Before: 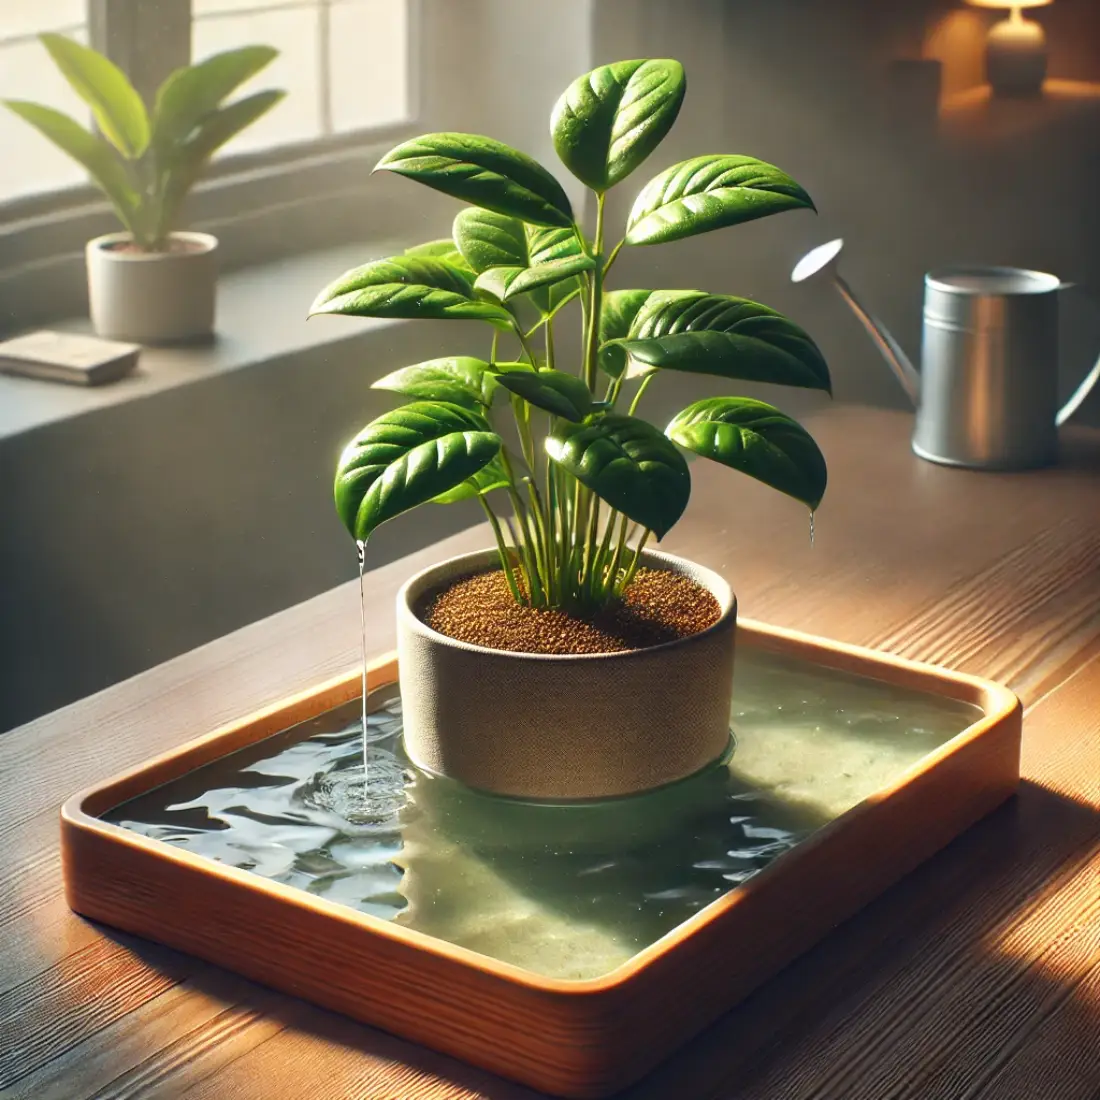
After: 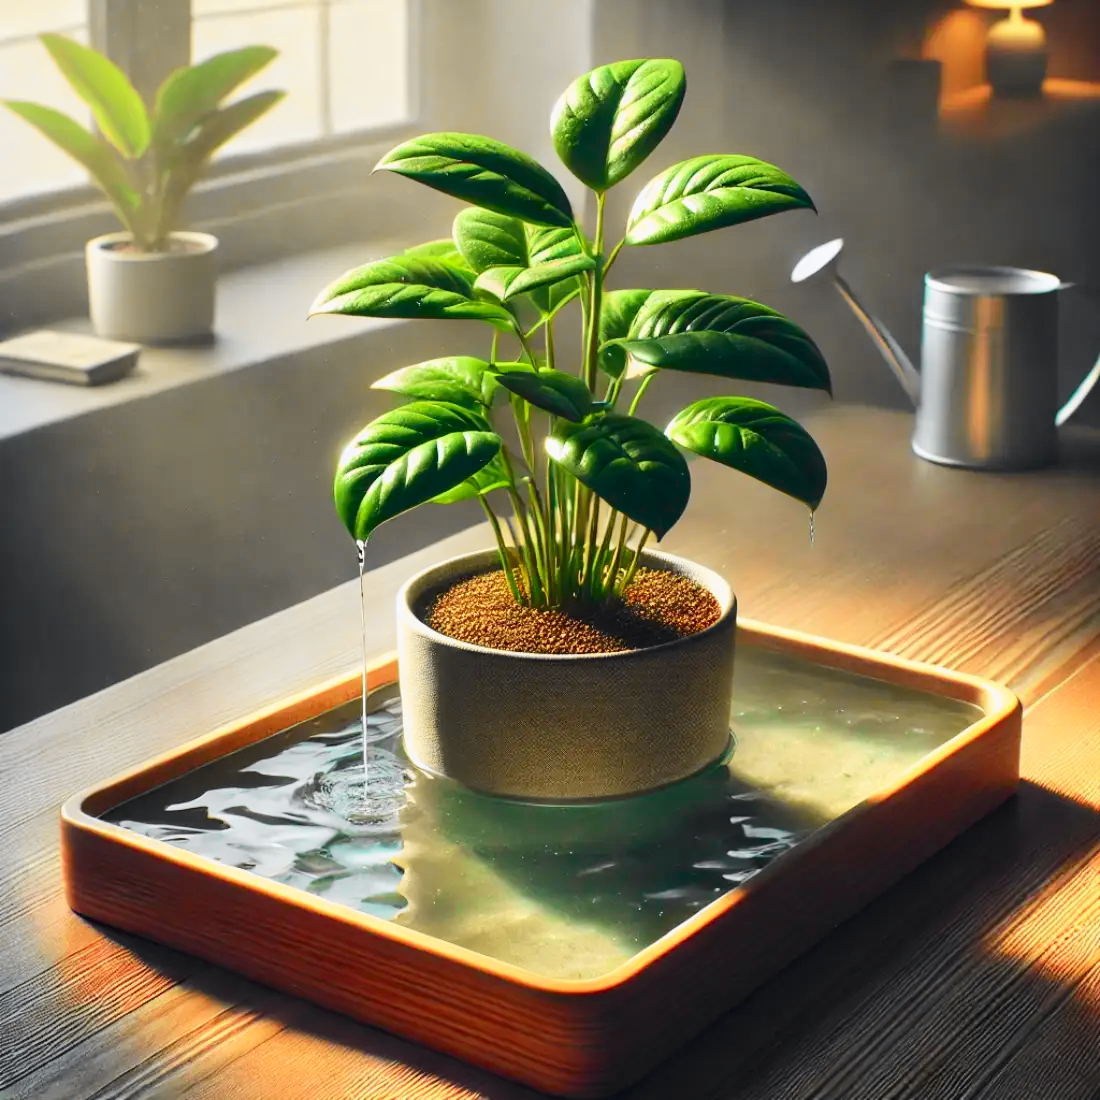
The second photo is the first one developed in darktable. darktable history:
tone curve: curves: ch0 [(0, 0) (0.071, 0.047) (0.266, 0.26) (0.483, 0.554) (0.753, 0.811) (1, 0.983)]; ch1 [(0, 0) (0.346, 0.307) (0.408, 0.369) (0.463, 0.443) (0.482, 0.493) (0.502, 0.5) (0.517, 0.502) (0.55, 0.548) (0.597, 0.624) (0.651, 0.698) (1, 1)]; ch2 [(0, 0) (0.346, 0.34) (0.434, 0.46) (0.485, 0.494) (0.5, 0.494) (0.517, 0.506) (0.535, 0.529) (0.583, 0.611) (0.625, 0.666) (1, 1)], color space Lab, independent channels, preserve colors none
